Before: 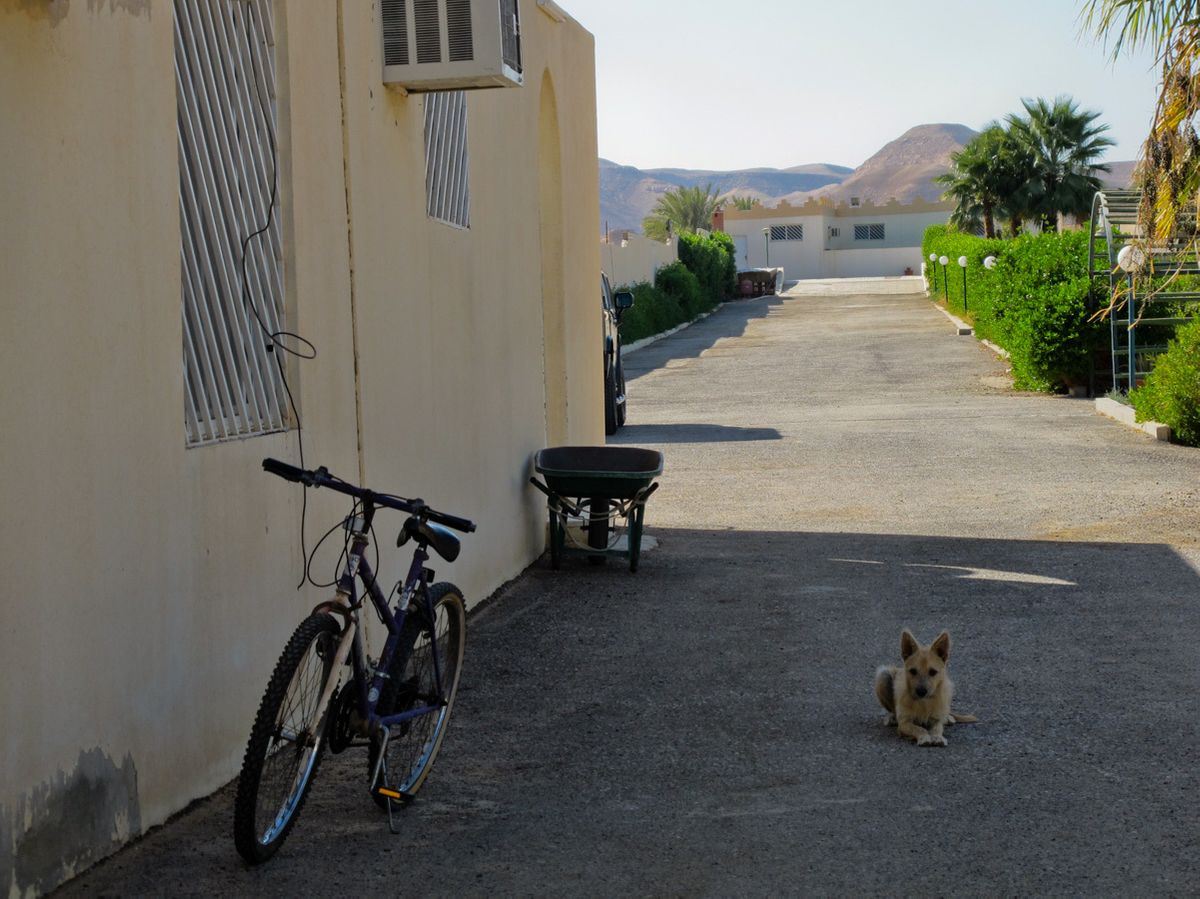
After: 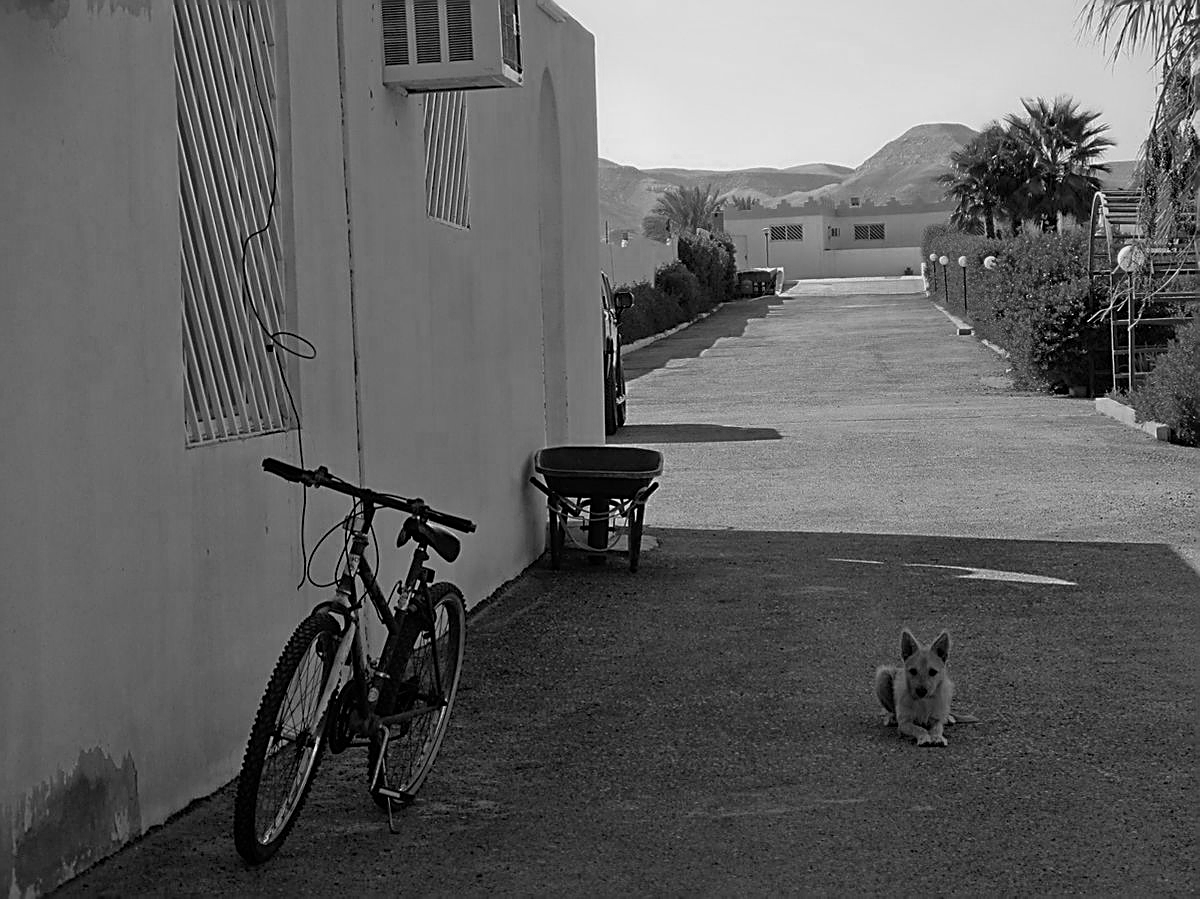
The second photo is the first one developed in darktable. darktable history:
color zones: curves: ch0 [(0, 0.48) (0.209, 0.398) (0.305, 0.332) (0.429, 0.493) (0.571, 0.5) (0.714, 0.5) (0.857, 0.5) (1, 0.48)]; ch1 [(0, 0.736) (0.143, 0.625) (0.225, 0.371) (0.429, 0.256) (0.571, 0.241) (0.714, 0.213) (0.857, 0.48) (1, 0.736)]; ch2 [(0, 0.448) (0.143, 0.498) (0.286, 0.5) (0.429, 0.5) (0.571, 0.5) (0.714, 0.5) (0.857, 0.5) (1, 0.448)]
monochrome: a 14.95, b -89.96
sharpen: amount 1
velvia: strength 74%
